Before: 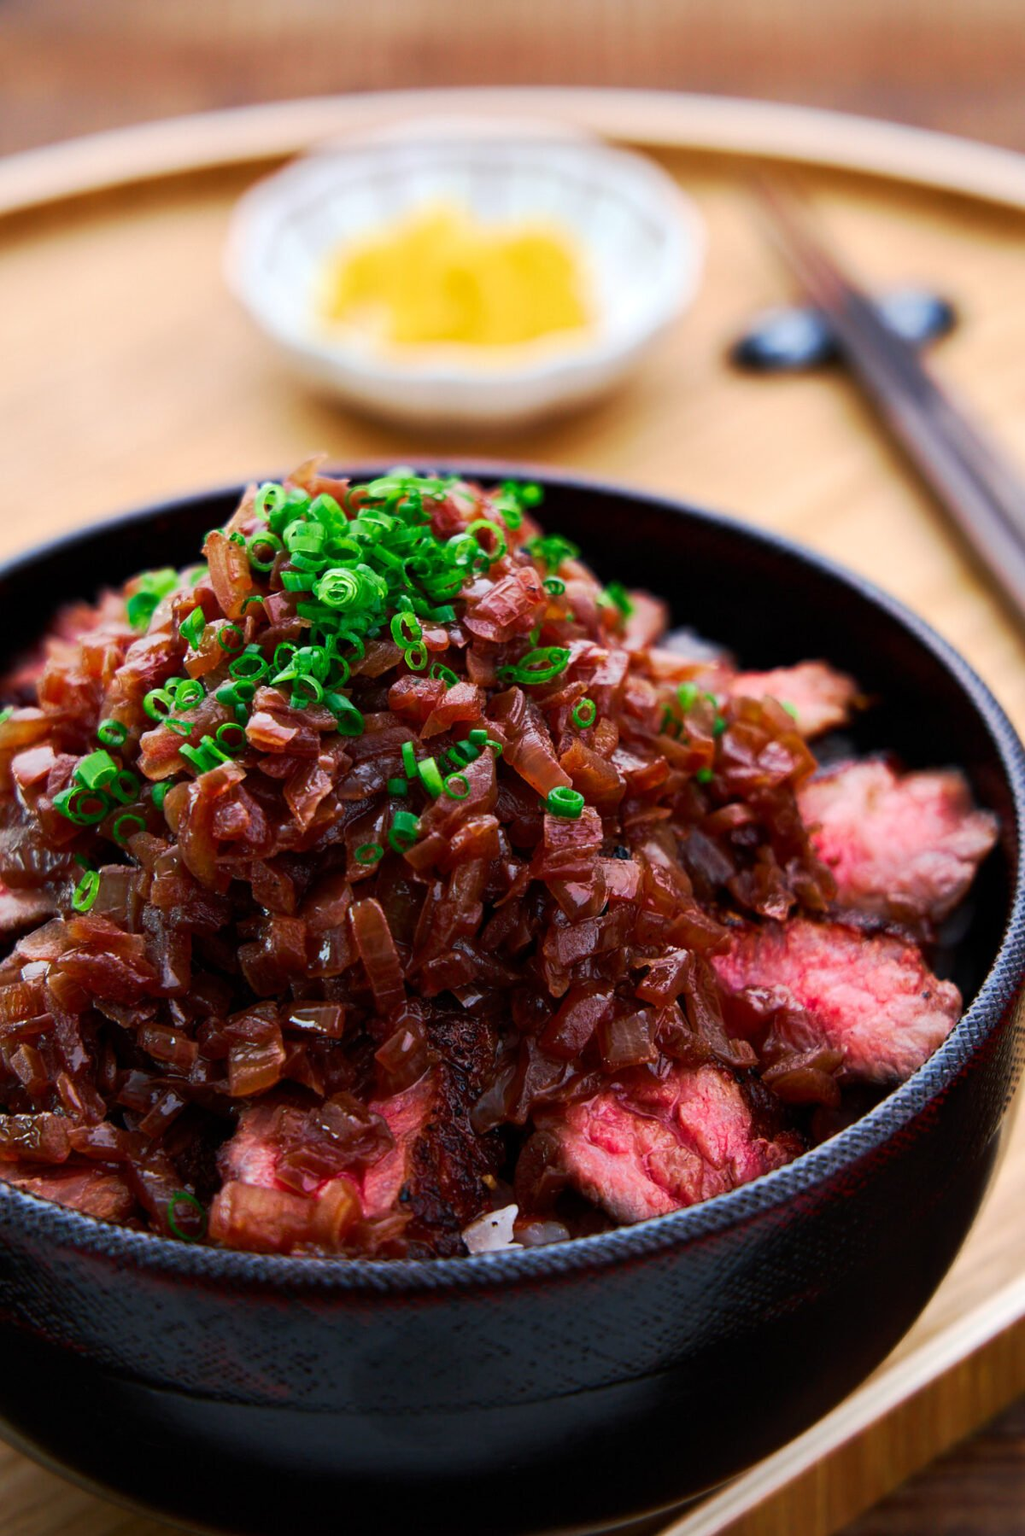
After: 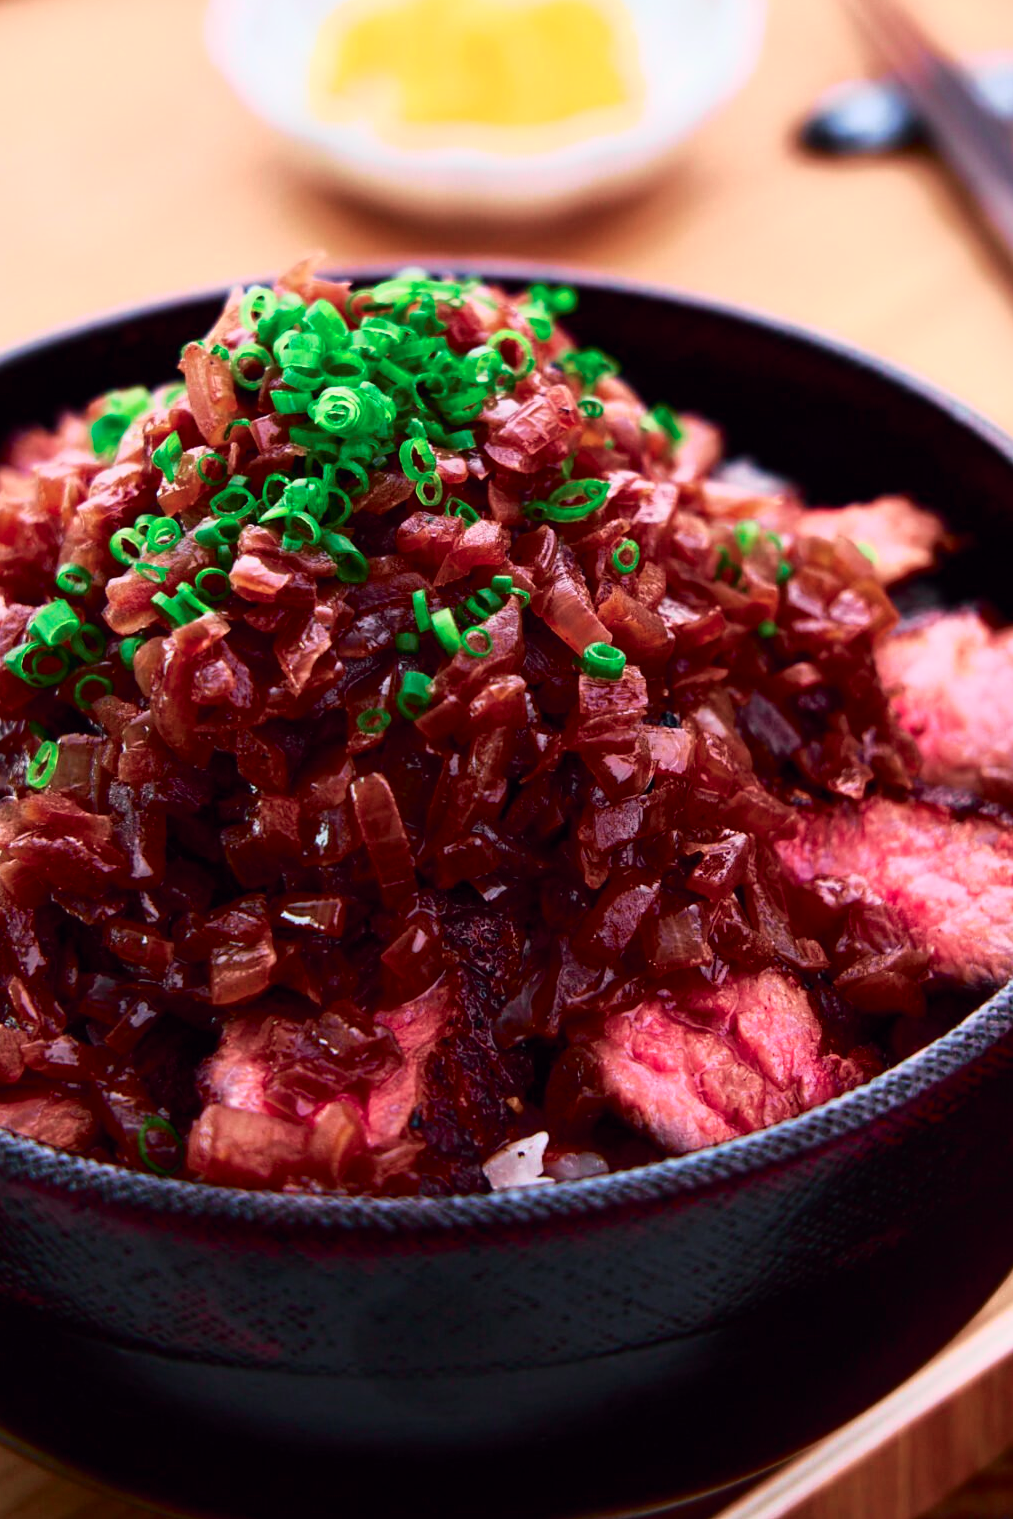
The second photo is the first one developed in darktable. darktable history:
crop and rotate: left 4.842%, top 15.51%, right 10.668%
tone curve: curves: ch0 [(0, 0) (0.105, 0.068) (0.195, 0.162) (0.283, 0.283) (0.384, 0.404) (0.485, 0.531) (0.638, 0.681) (0.795, 0.879) (1, 0.977)]; ch1 [(0, 0) (0.161, 0.092) (0.35, 0.33) (0.379, 0.401) (0.456, 0.469) (0.498, 0.506) (0.521, 0.549) (0.58, 0.624) (0.635, 0.671) (1, 1)]; ch2 [(0, 0) (0.371, 0.362) (0.437, 0.437) (0.483, 0.484) (0.53, 0.515) (0.56, 0.58) (0.622, 0.606) (1, 1)], color space Lab, independent channels, preserve colors none
